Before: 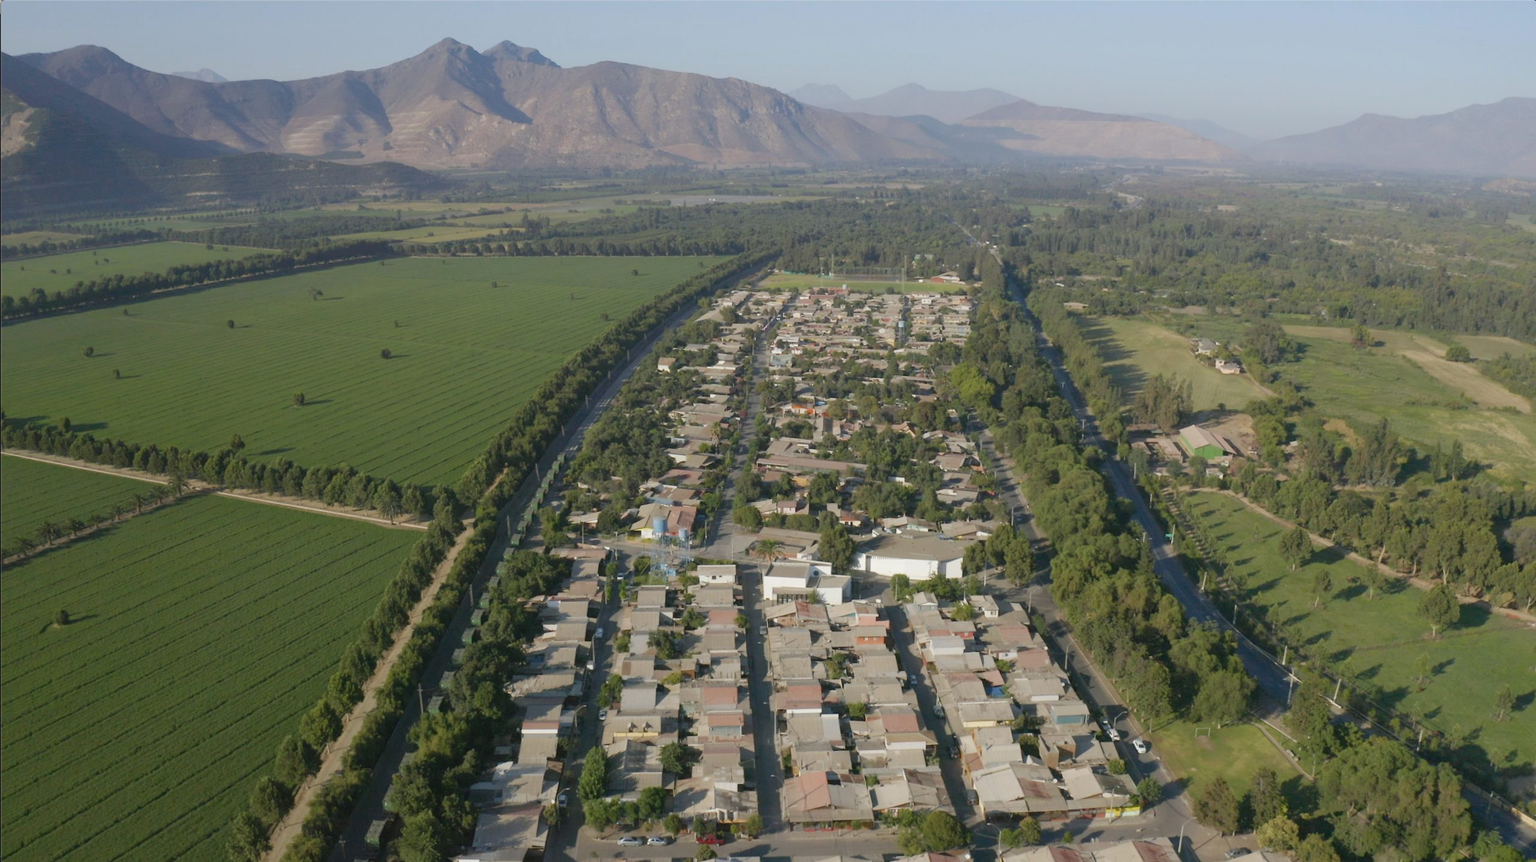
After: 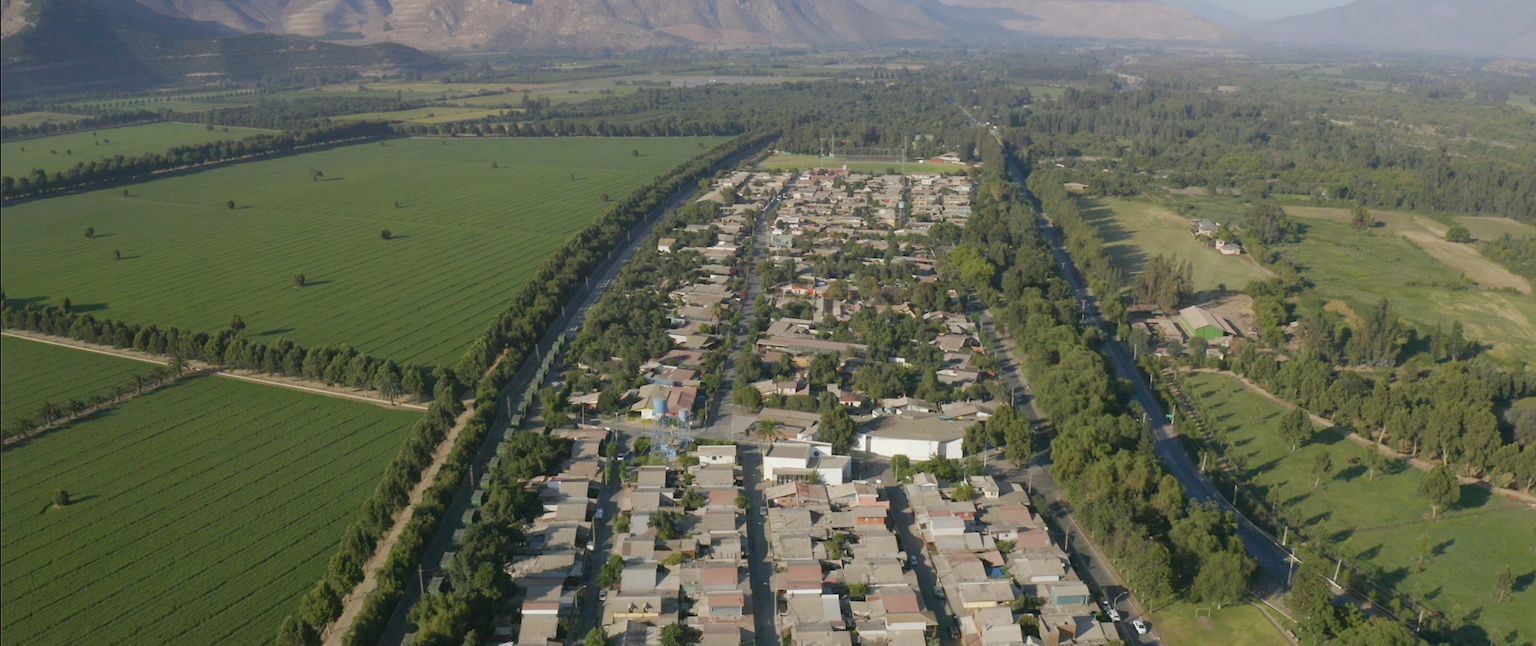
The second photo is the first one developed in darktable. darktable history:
crop: top 13.879%, bottom 11.041%
